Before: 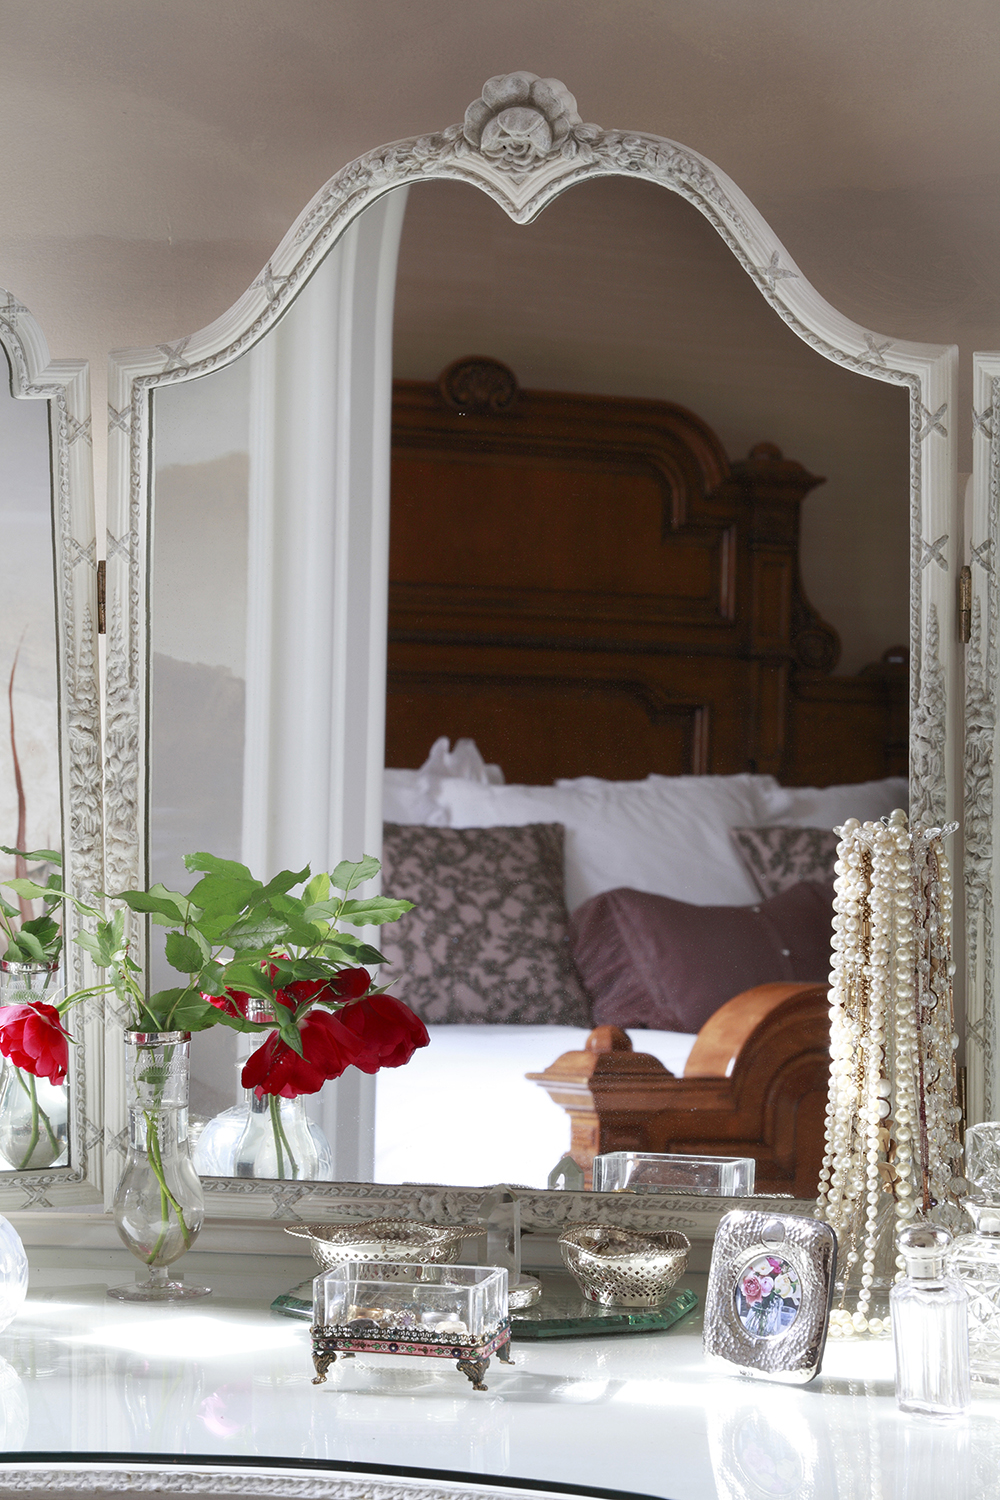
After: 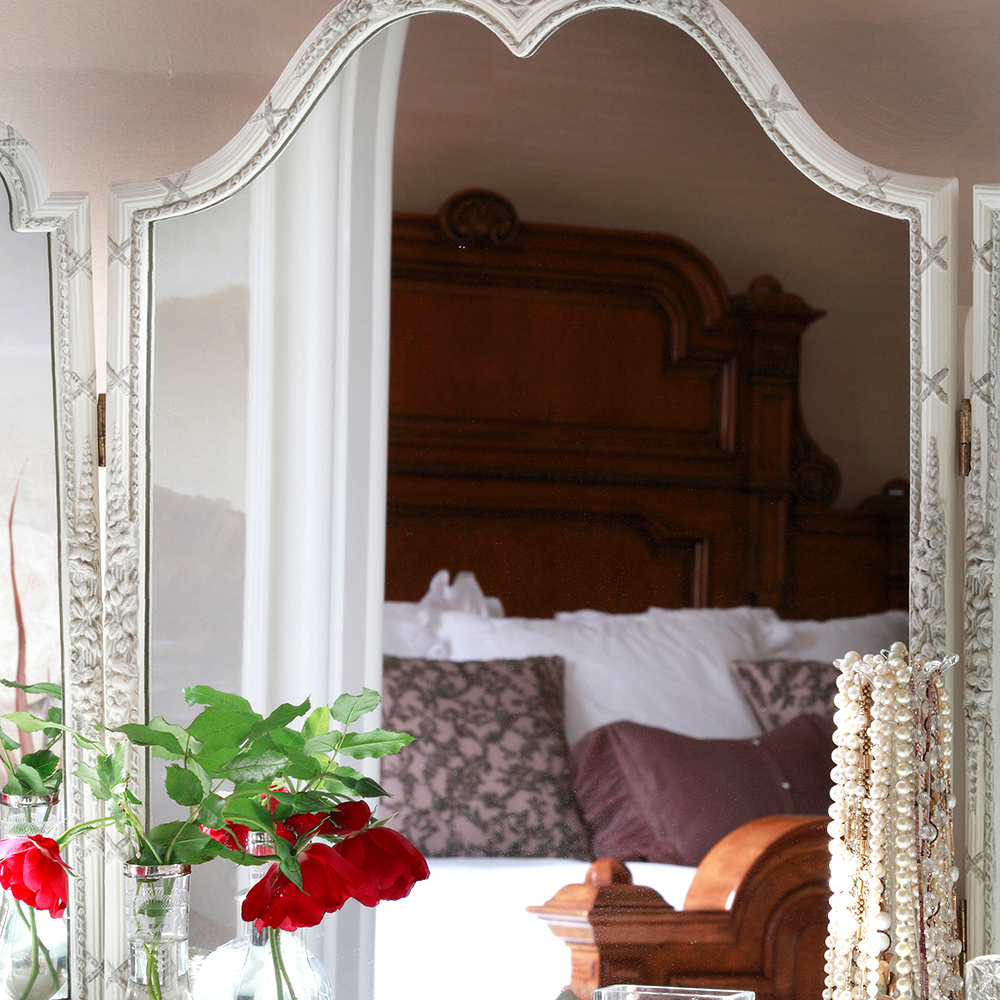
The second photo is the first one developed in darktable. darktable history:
crop: top 11.164%, bottom 22.129%
tone equalizer: -8 EV -0.449 EV, -7 EV -0.391 EV, -6 EV -0.328 EV, -5 EV -0.241 EV, -3 EV 0.193 EV, -2 EV 0.35 EV, -1 EV 0.381 EV, +0 EV 0.435 EV, mask exposure compensation -0.508 EV
